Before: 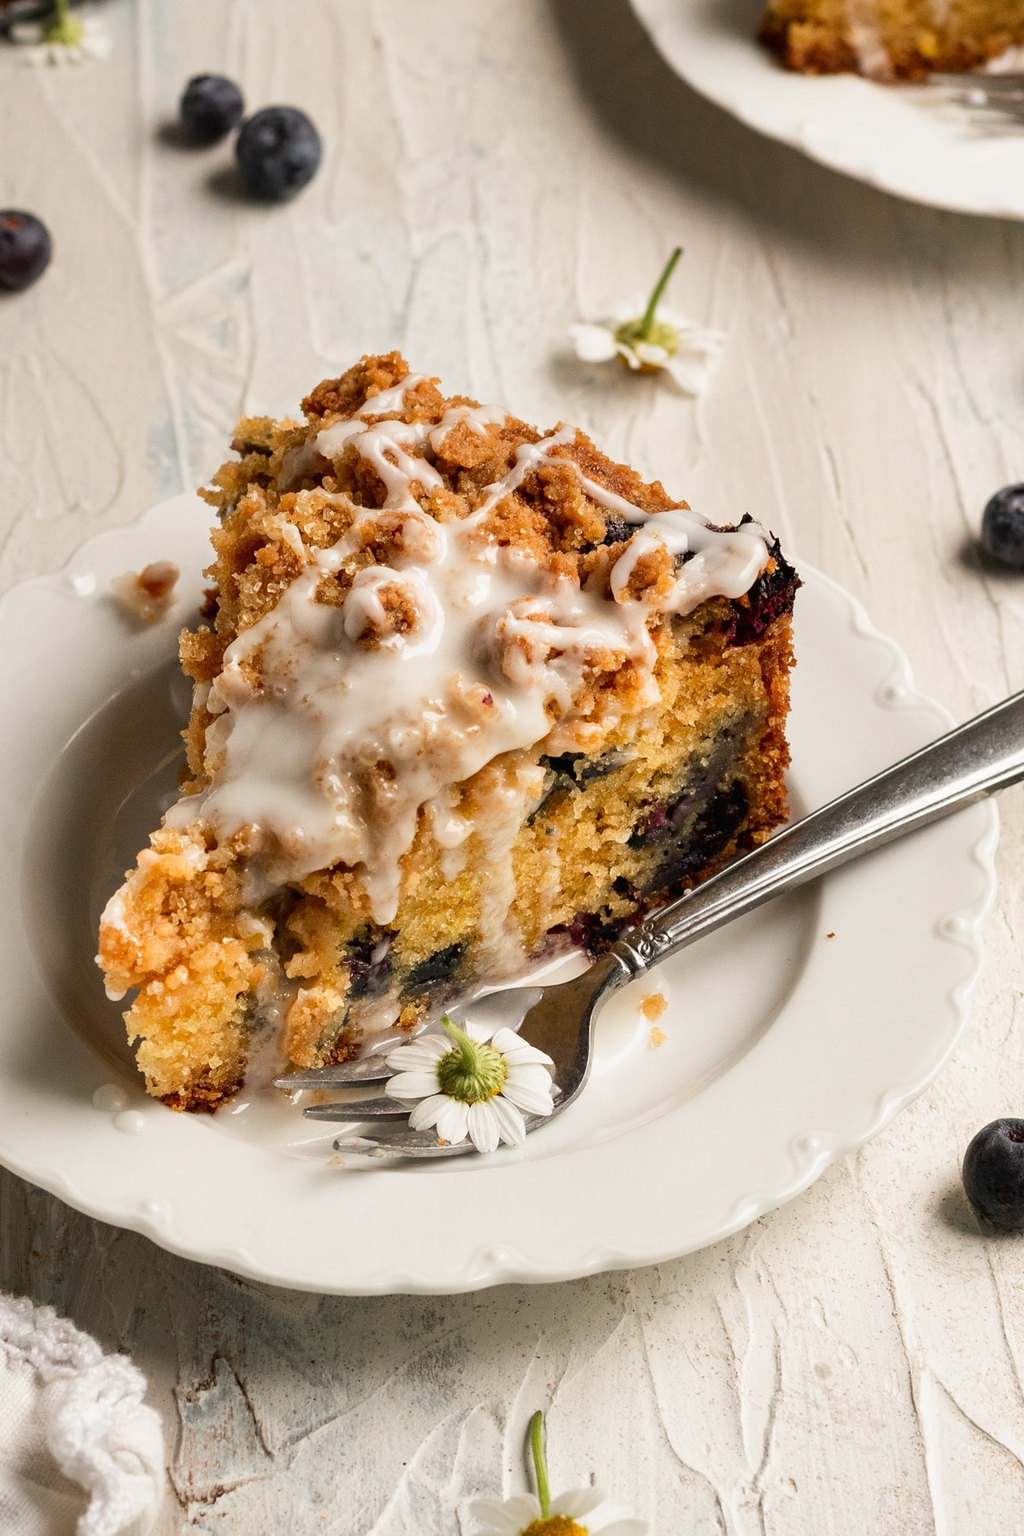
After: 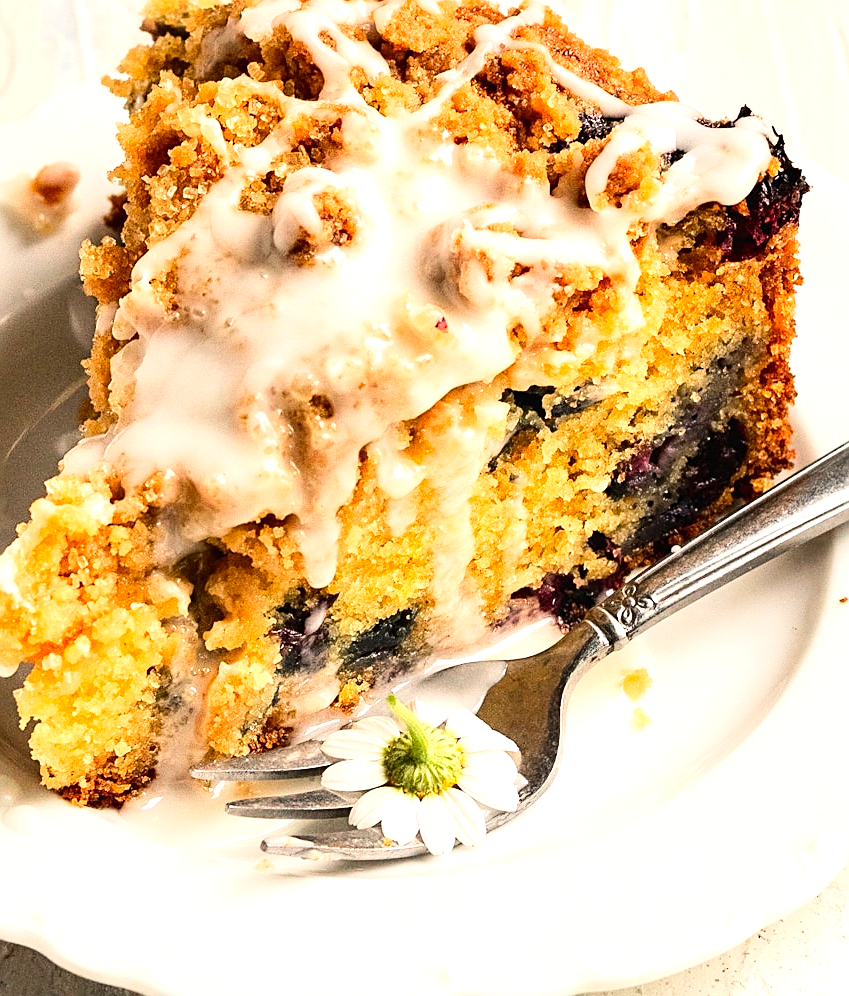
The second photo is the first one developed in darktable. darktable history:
exposure: exposure 0.771 EV, compensate exposure bias true, compensate highlight preservation false
contrast brightness saturation: saturation 0.104
base curve: curves: ch0 [(0, 0) (0.032, 0.025) (0.121, 0.166) (0.206, 0.329) (0.605, 0.79) (1, 1)]
crop: left 10.902%, top 27.603%, right 18.28%, bottom 17.024%
sharpen: on, module defaults
